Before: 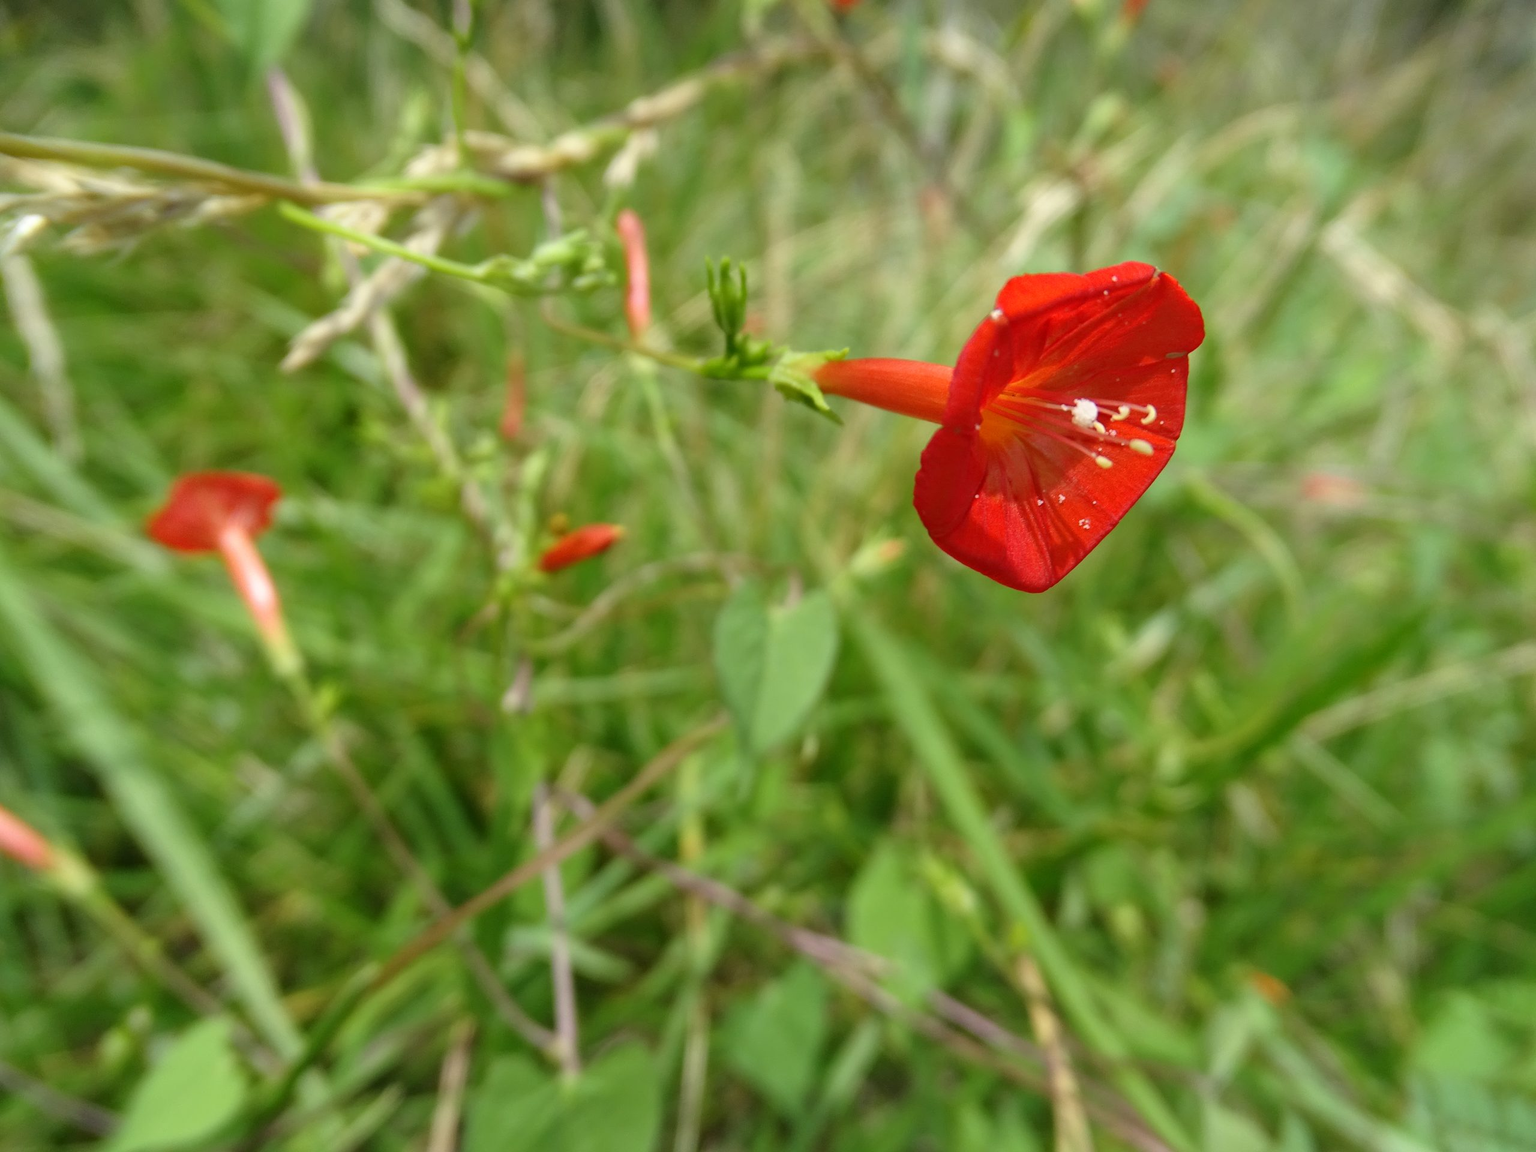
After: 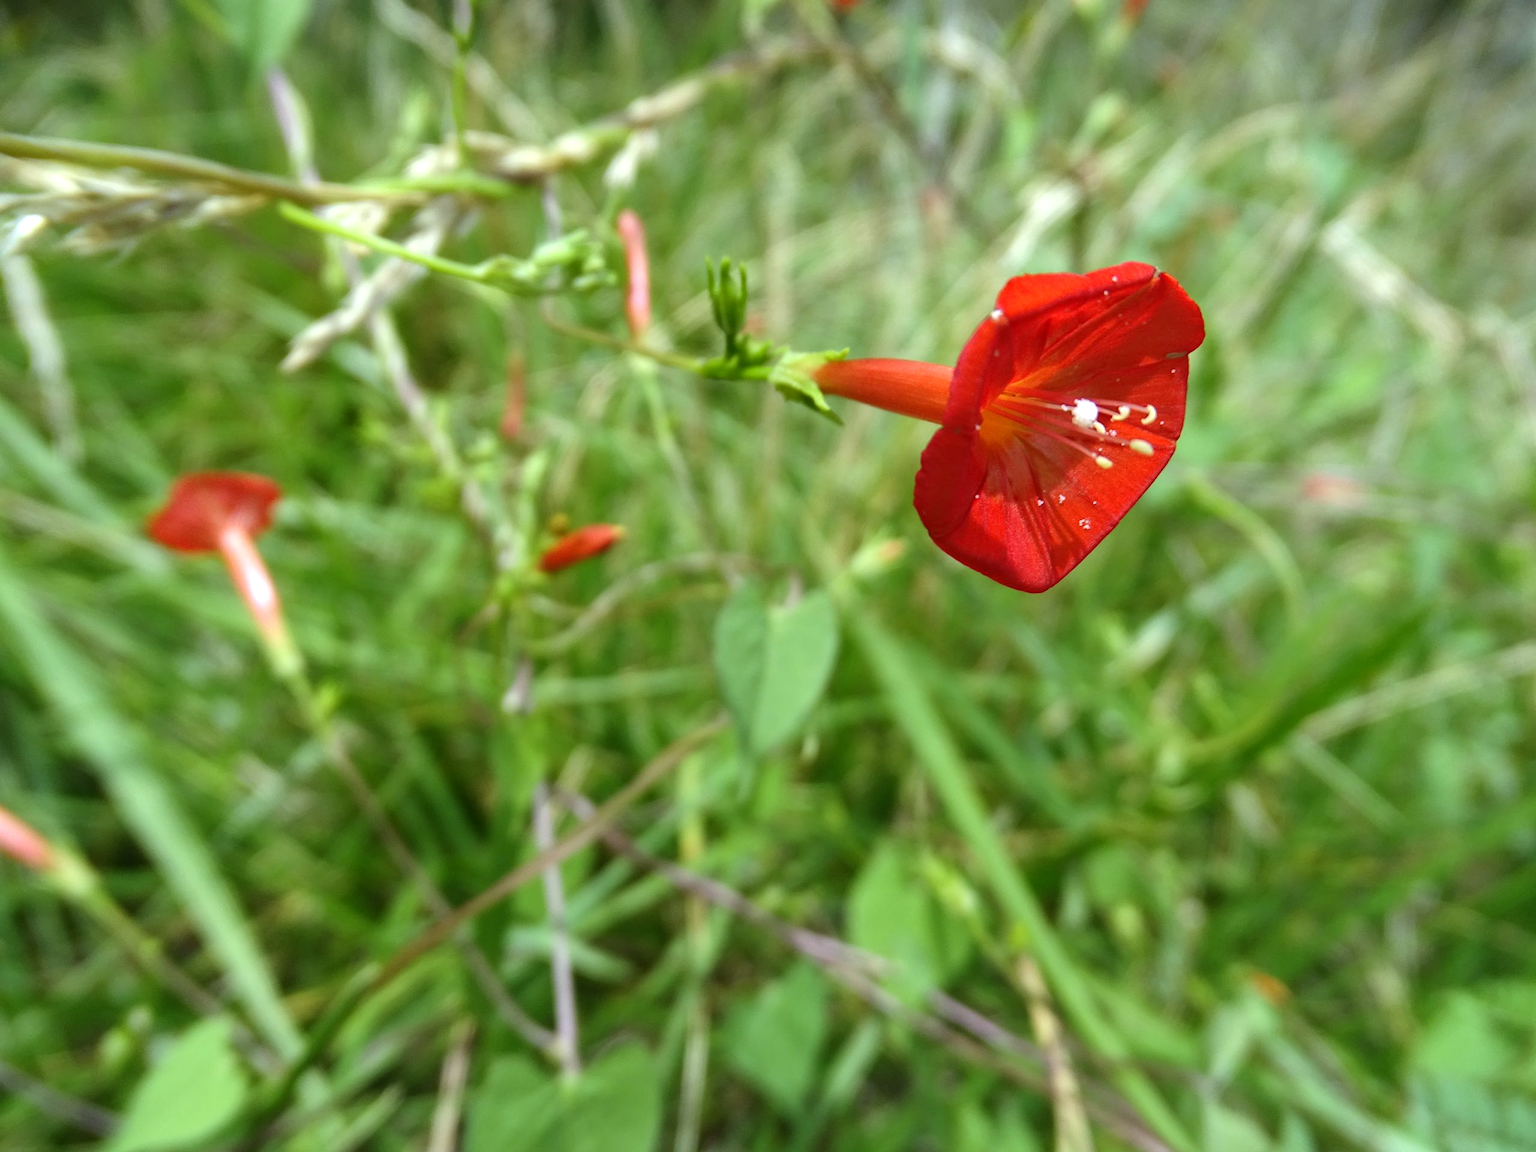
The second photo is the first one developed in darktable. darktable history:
exposure: exposure 0.081 EV, compensate highlight preservation false
shadows and highlights: shadows -88.03, highlights -35.45, shadows color adjustment 99.15%, highlights color adjustment 0%, soften with gaussian
white balance: red 0.924, blue 1.095
tone equalizer: -8 EV -0.417 EV, -7 EV -0.389 EV, -6 EV -0.333 EV, -5 EV -0.222 EV, -3 EV 0.222 EV, -2 EV 0.333 EV, -1 EV 0.389 EV, +0 EV 0.417 EV, edges refinement/feathering 500, mask exposure compensation -1.57 EV, preserve details no
